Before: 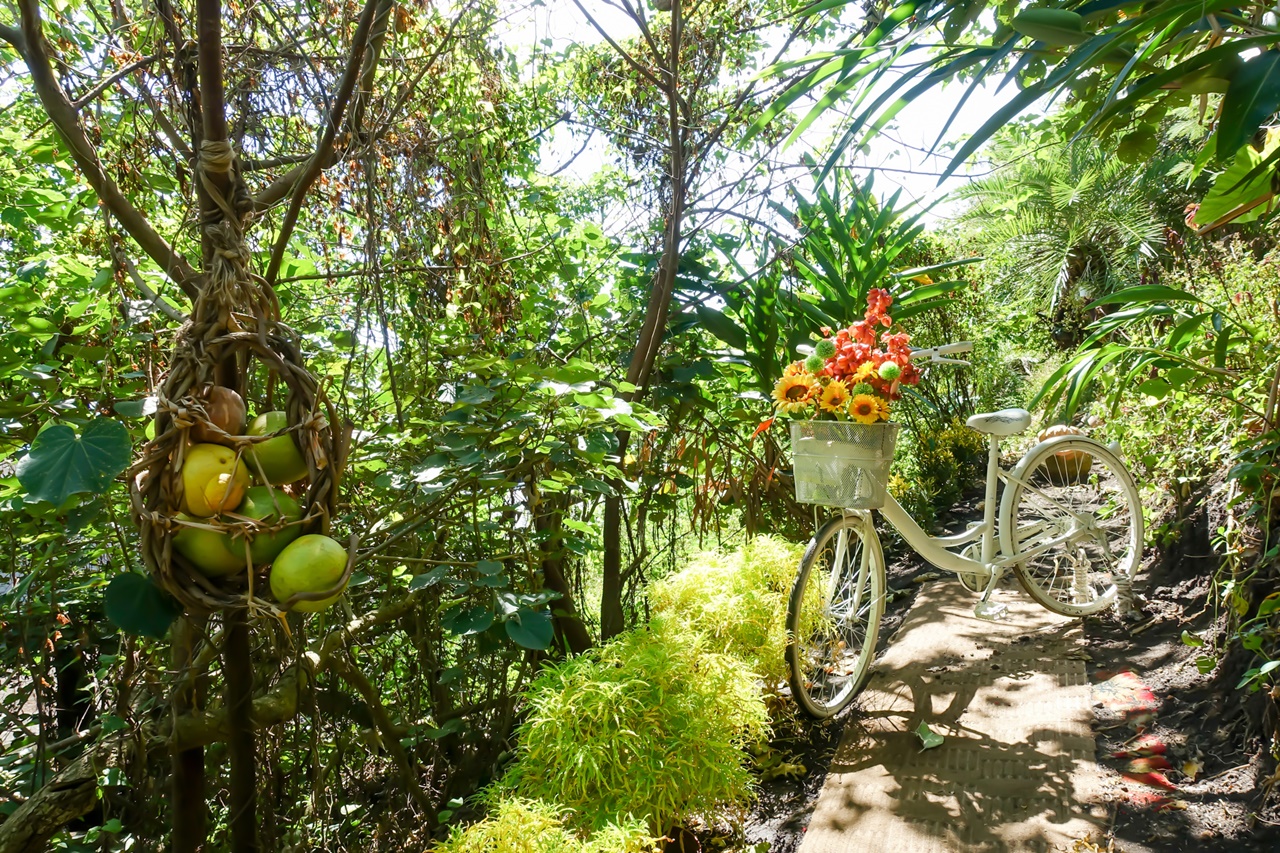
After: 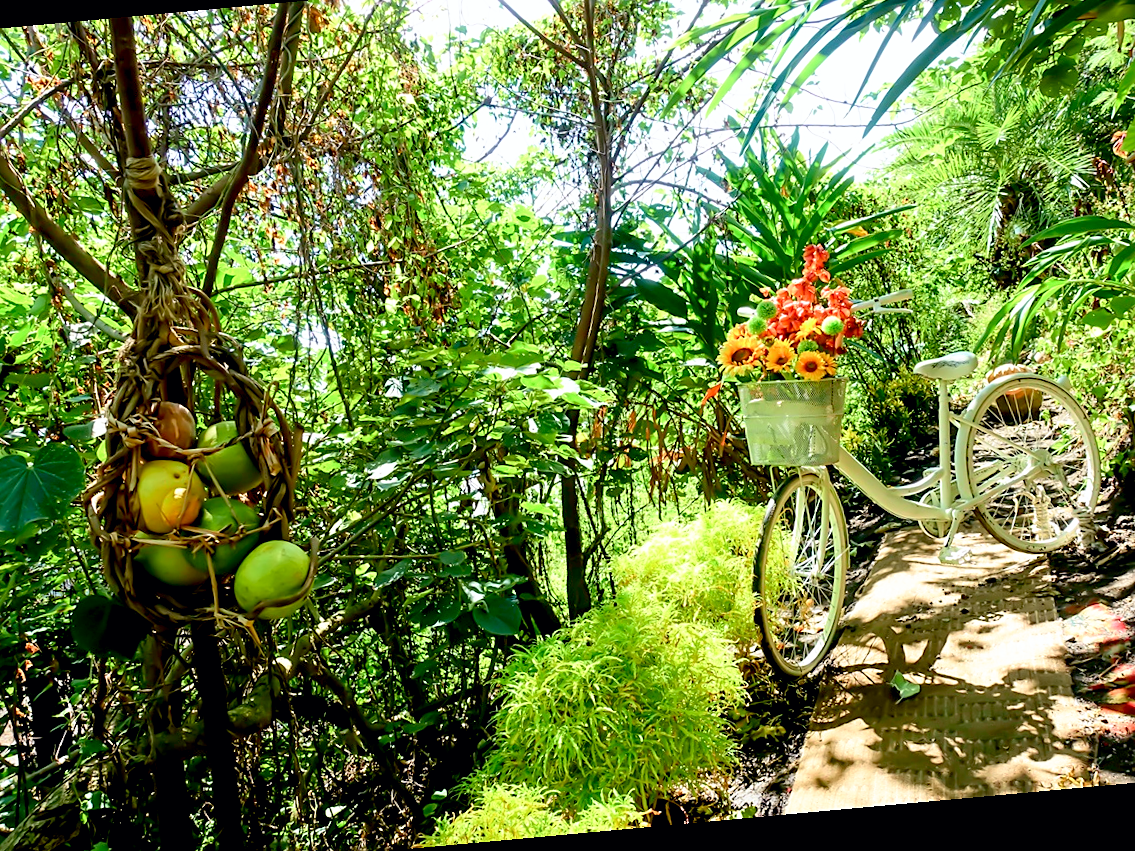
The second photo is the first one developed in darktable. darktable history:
sharpen: radius 1.864, amount 0.398, threshold 1.271
rotate and perspective: rotation -5.2°, automatic cropping off
tone curve: curves: ch0 [(0, 0) (0.051, 0.047) (0.102, 0.099) (0.228, 0.262) (0.446, 0.527) (0.695, 0.778) (0.908, 0.946) (1, 1)]; ch1 [(0, 0) (0.339, 0.298) (0.402, 0.363) (0.453, 0.413) (0.485, 0.469) (0.494, 0.493) (0.504, 0.501) (0.525, 0.533) (0.563, 0.591) (0.597, 0.631) (1, 1)]; ch2 [(0, 0) (0.48, 0.48) (0.504, 0.5) (0.539, 0.554) (0.59, 0.628) (0.642, 0.682) (0.824, 0.815) (1, 1)], color space Lab, independent channels, preserve colors none
crop: left 6.446%, top 8.188%, right 9.538%, bottom 3.548%
base curve: curves: ch0 [(0.017, 0) (0.425, 0.441) (0.844, 0.933) (1, 1)], preserve colors none
